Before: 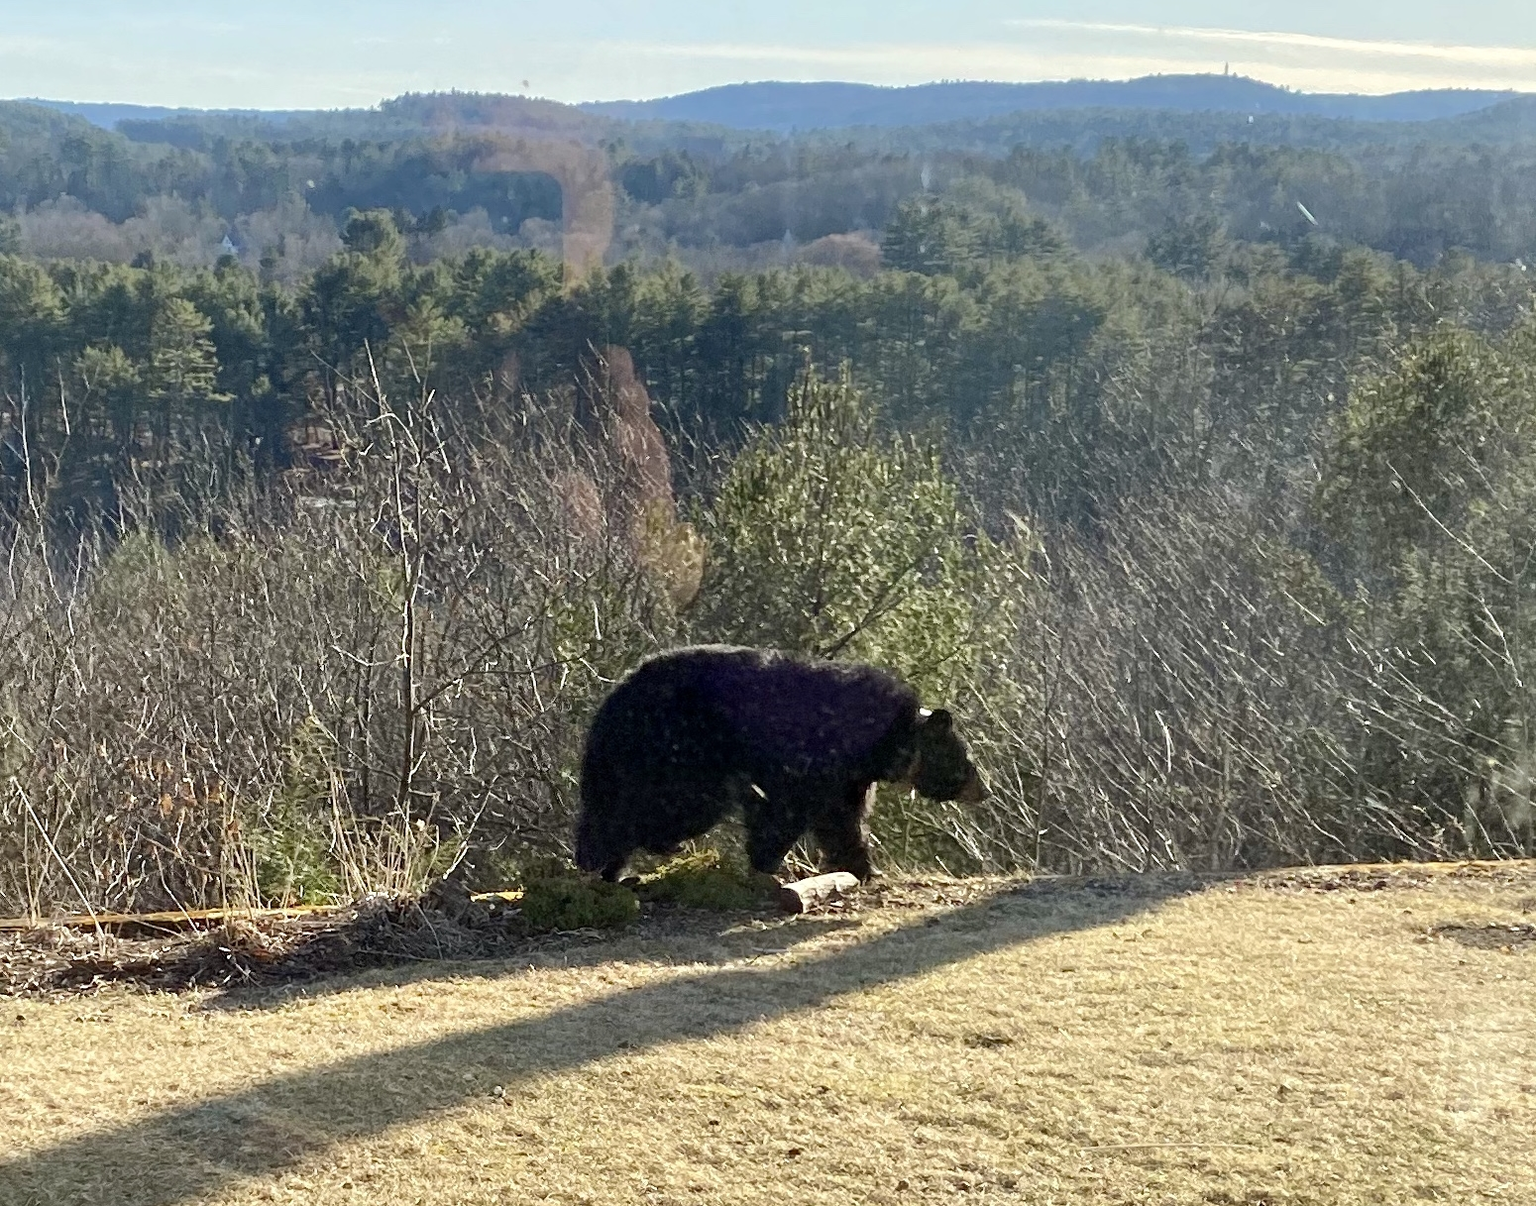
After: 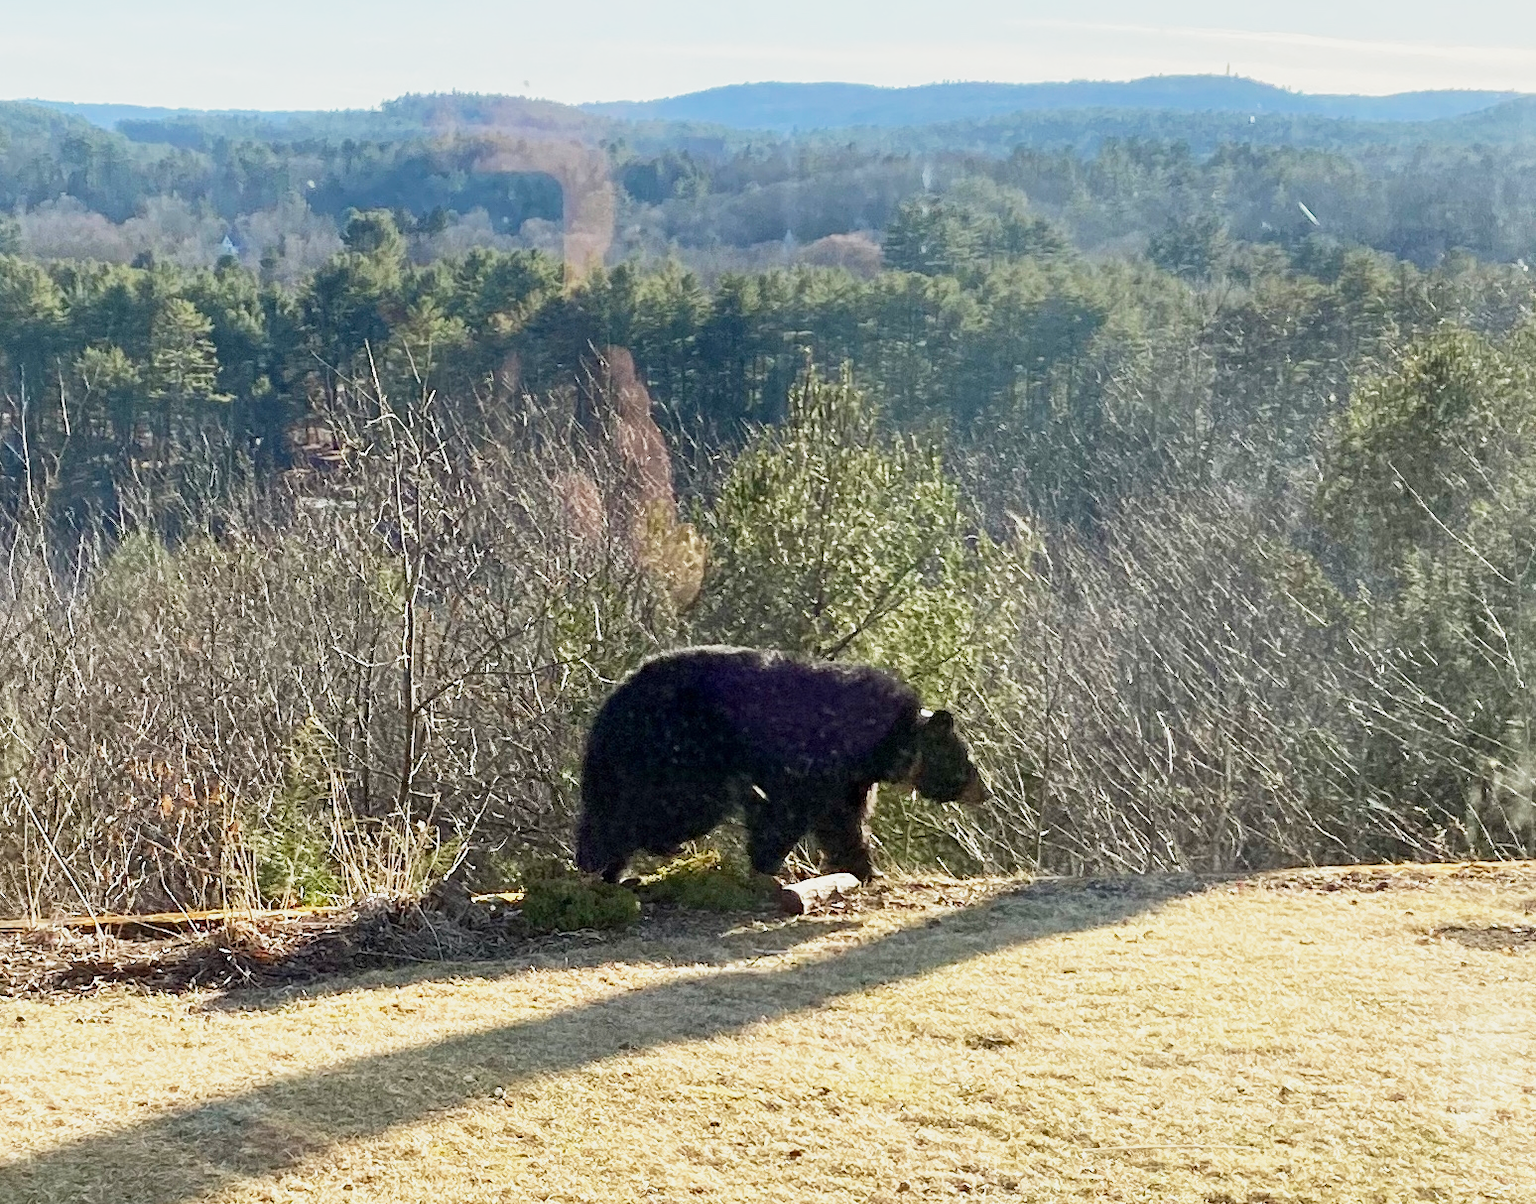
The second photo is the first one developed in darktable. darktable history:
base curve: curves: ch0 [(0, 0) (0.088, 0.125) (0.176, 0.251) (0.354, 0.501) (0.613, 0.749) (1, 0.877)], preserve colors none
crop: top 0.05%, bottom 0.098%
